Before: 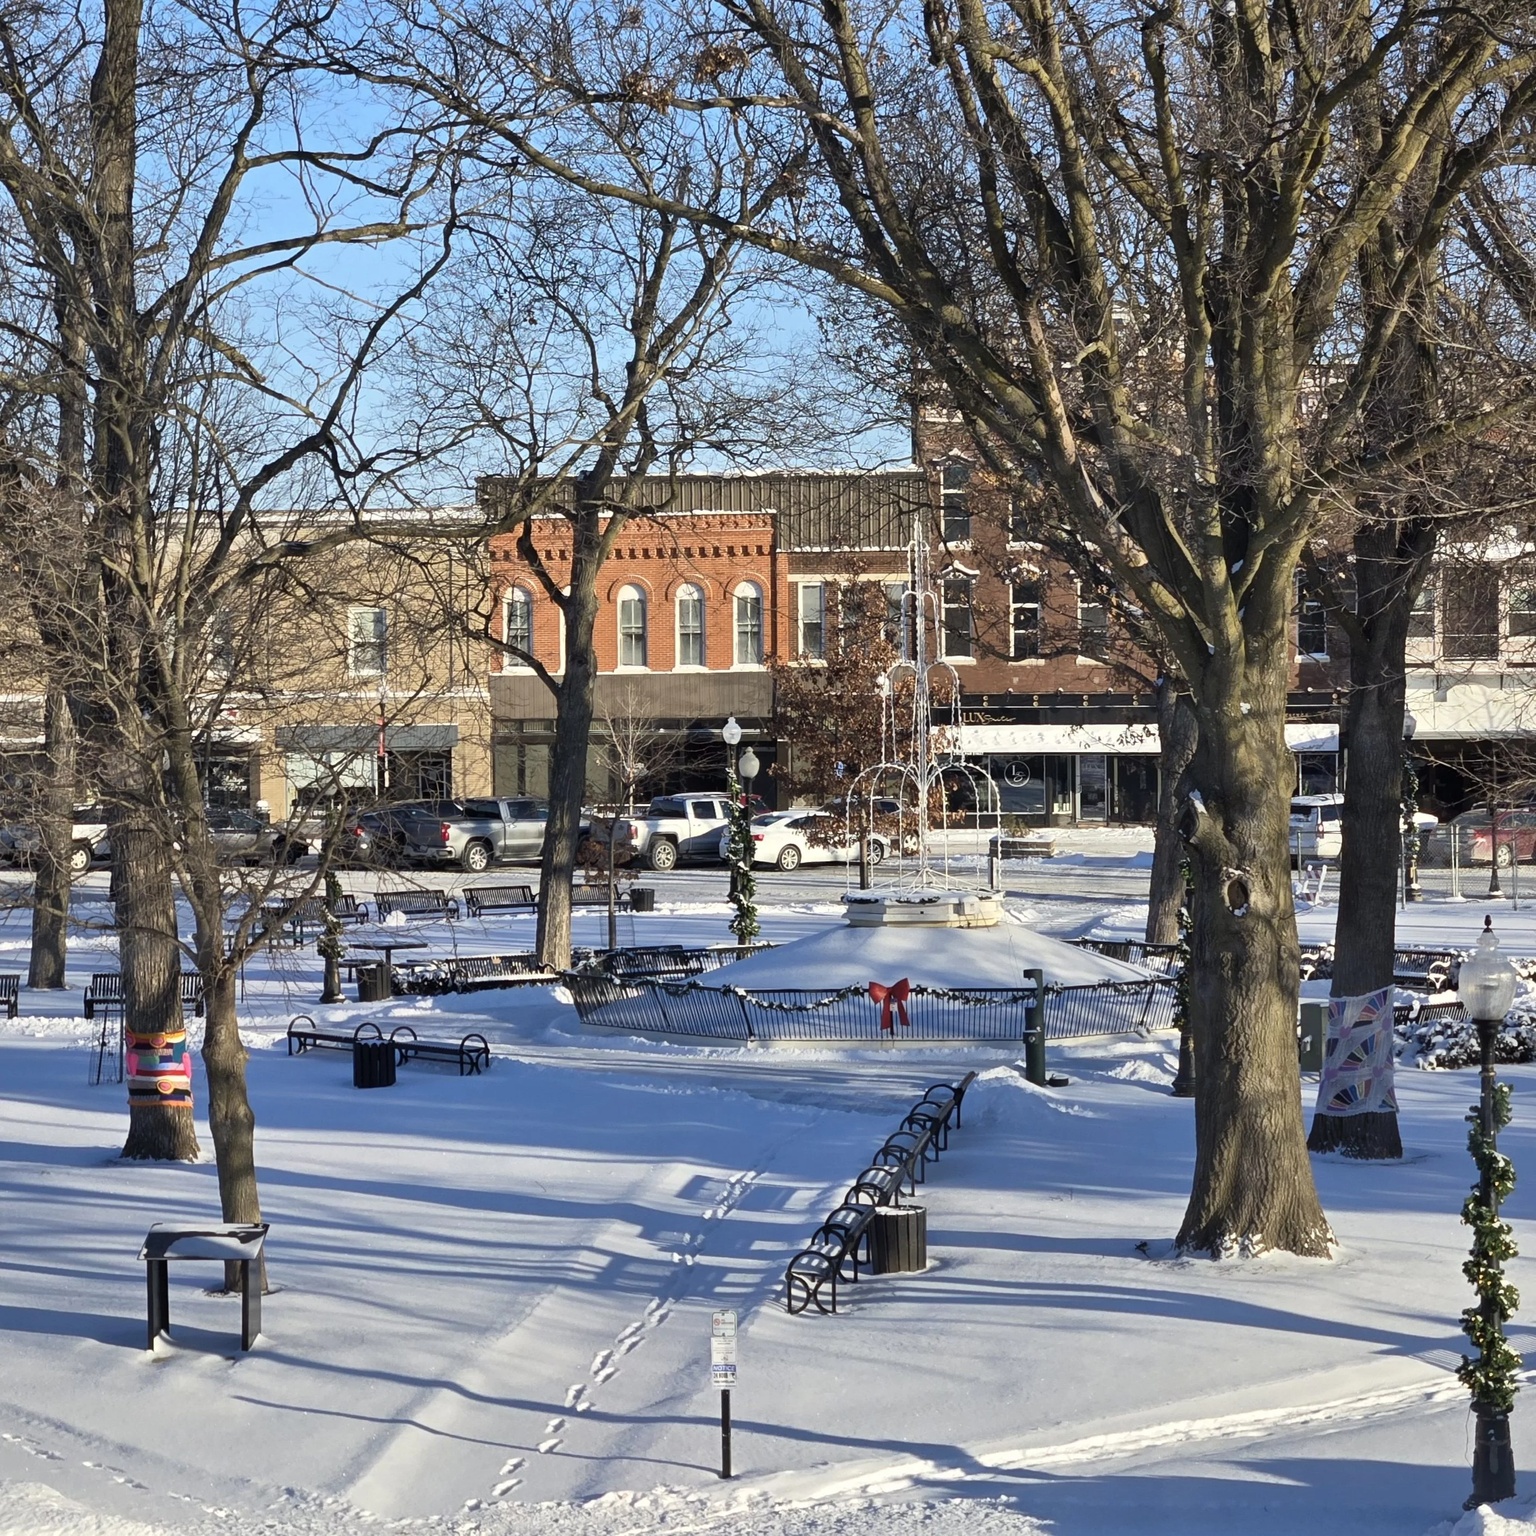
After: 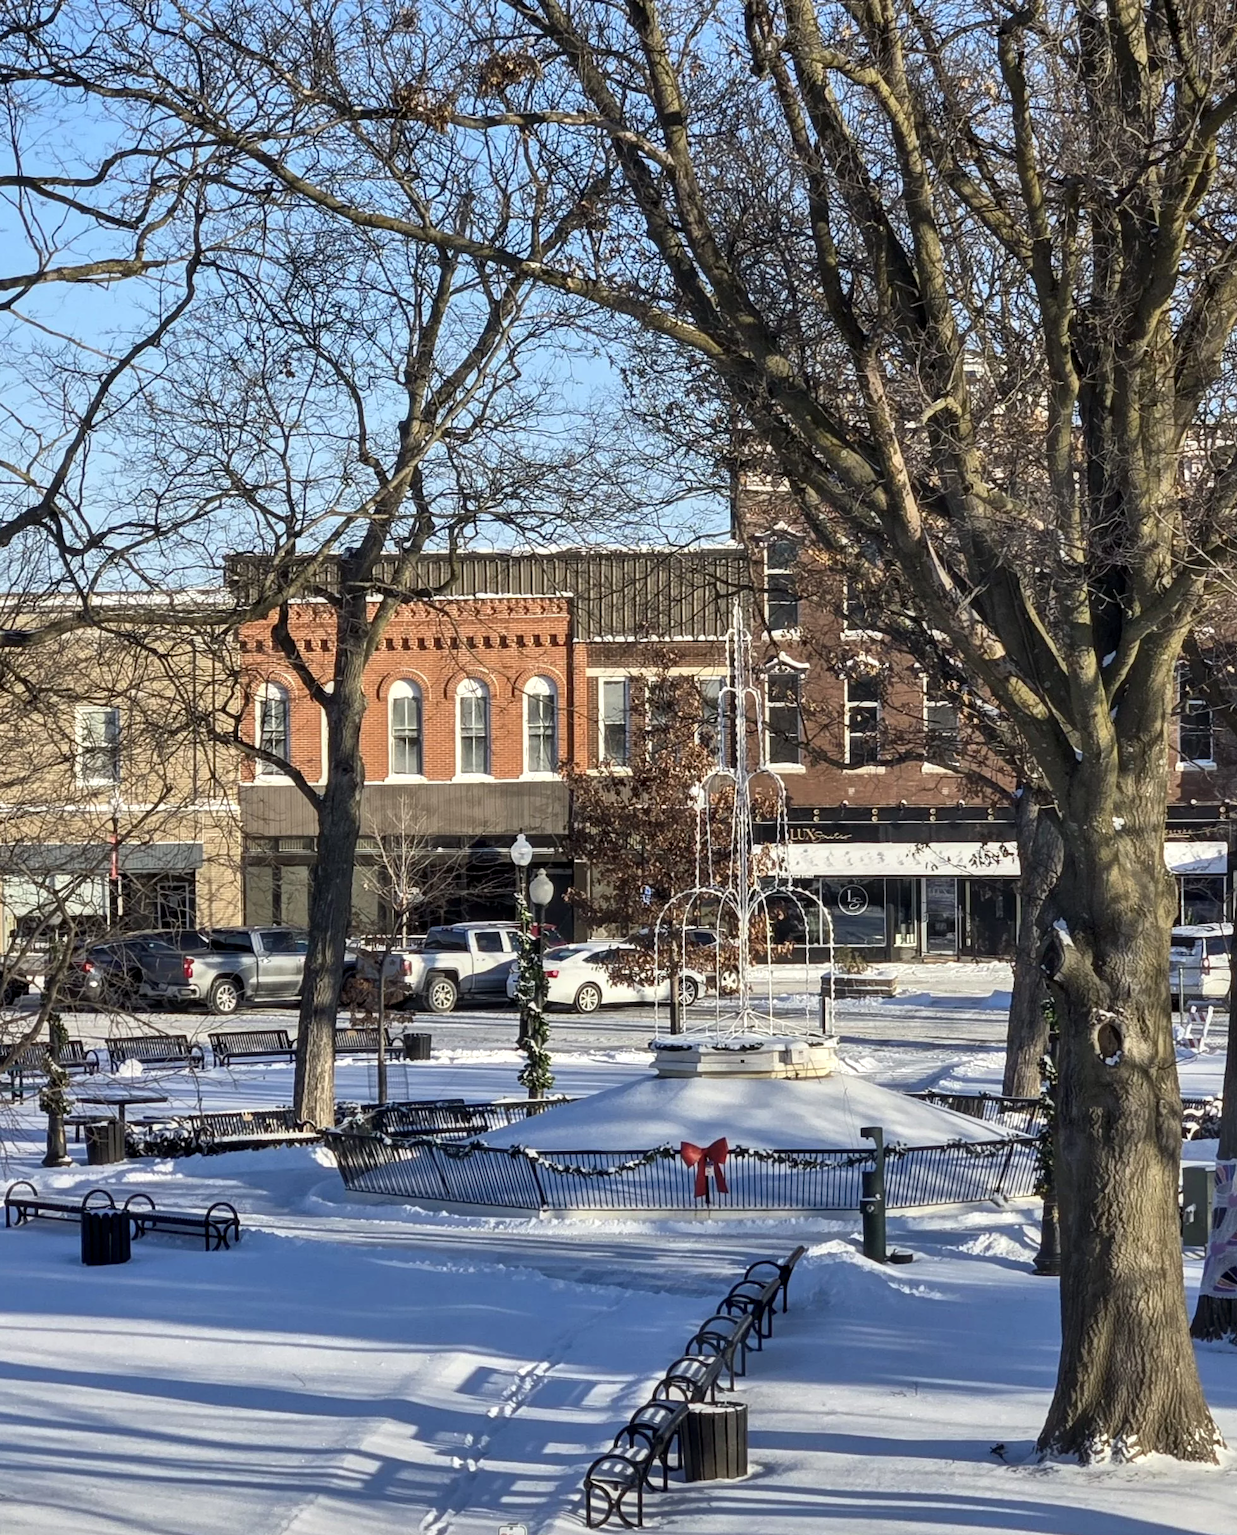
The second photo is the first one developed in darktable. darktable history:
crop: left 18.479%, right 12.2%, bottom 13.971%
local contrast: detail 130%
